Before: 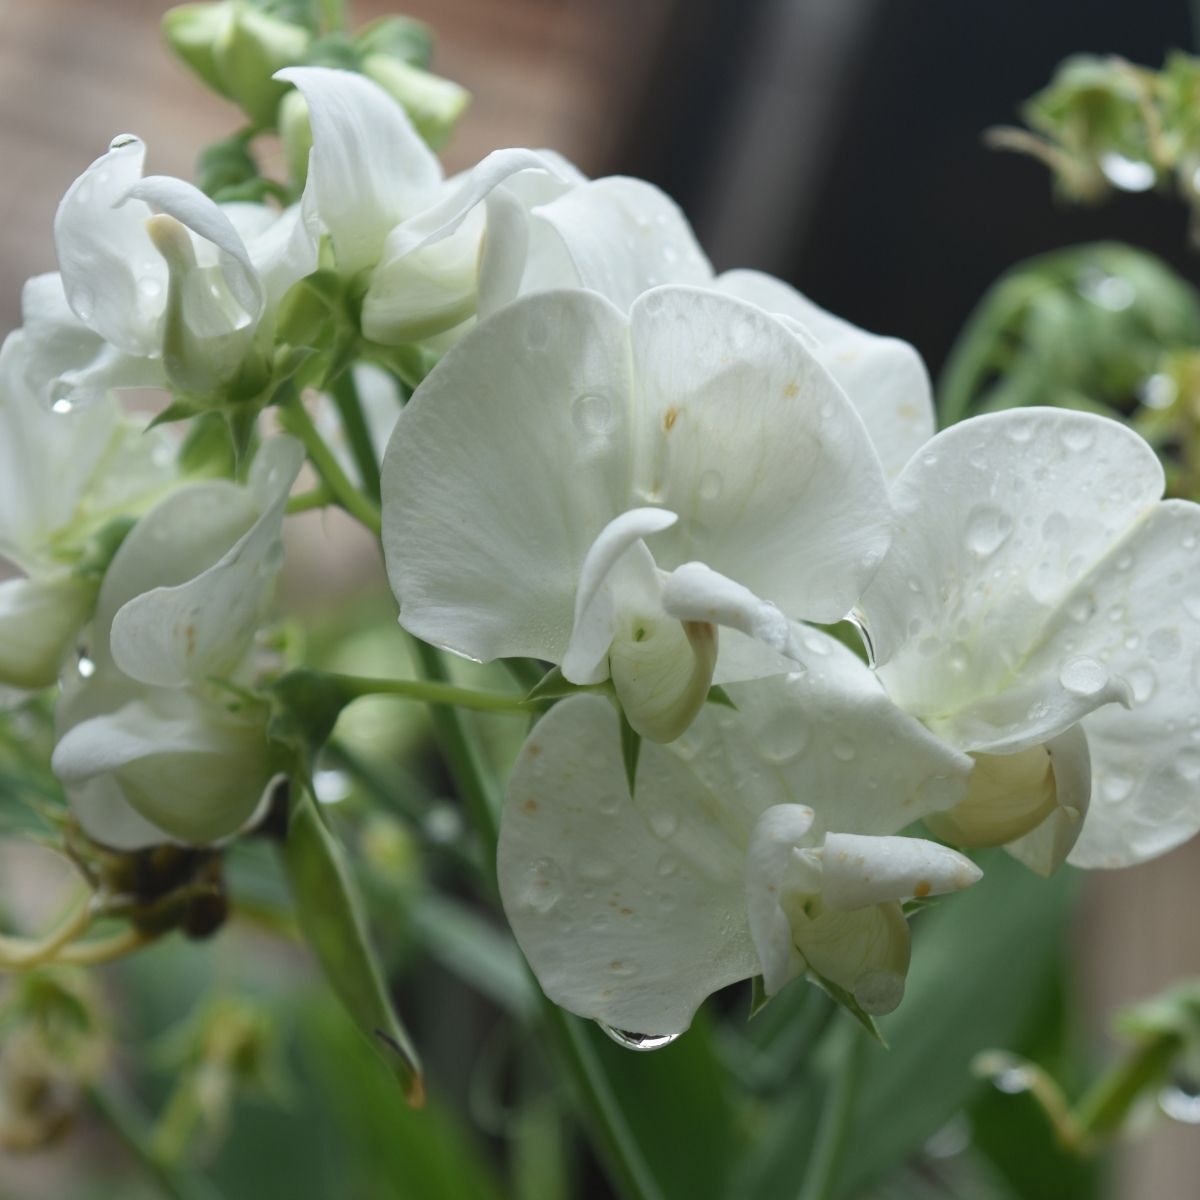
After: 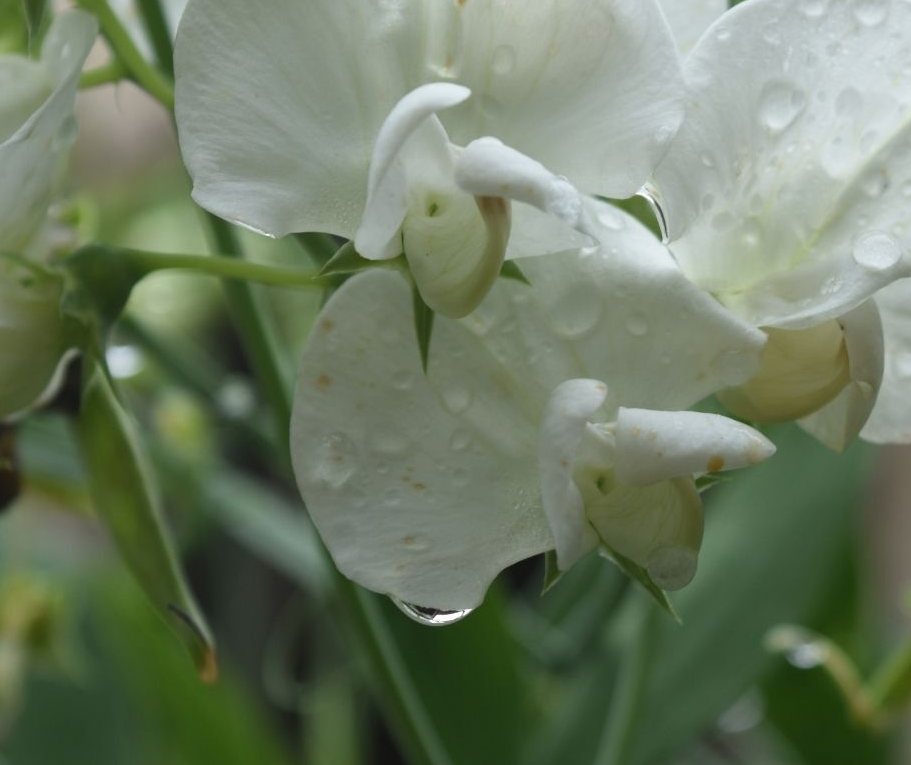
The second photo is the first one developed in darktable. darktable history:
exposure: black level correction 0, compensate highlight preservation false
crop and rotate: left 17.325%, top 35.437%, right 6.739%, bottom 0.799%
